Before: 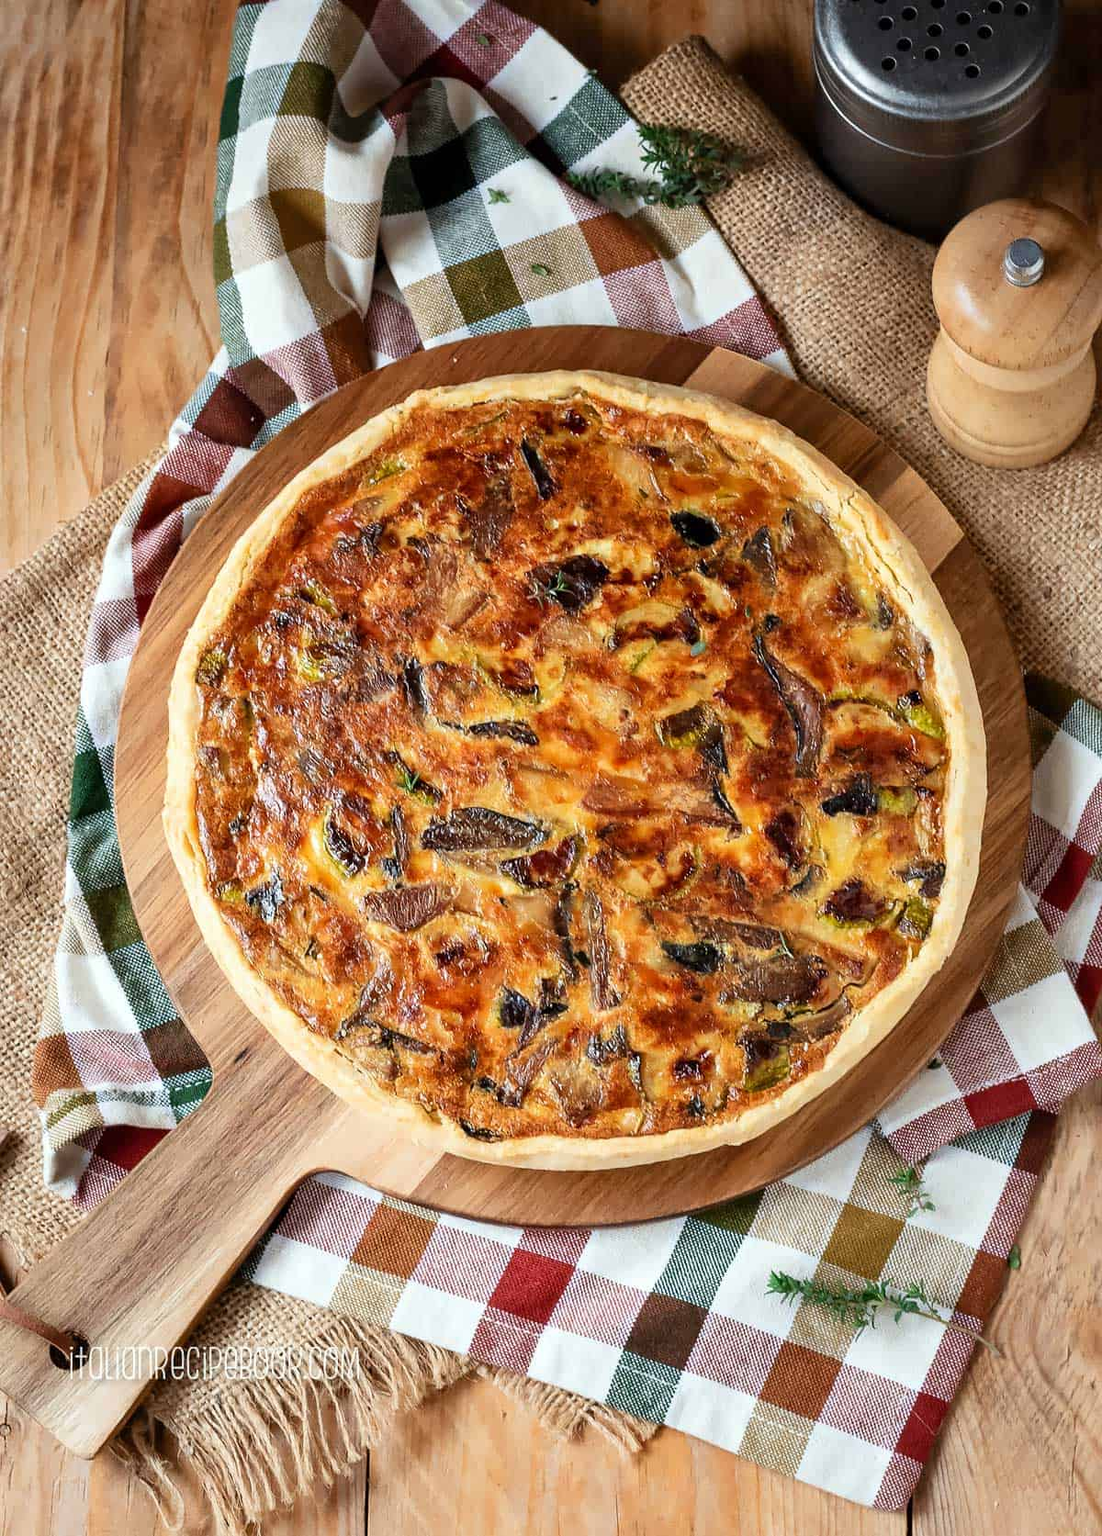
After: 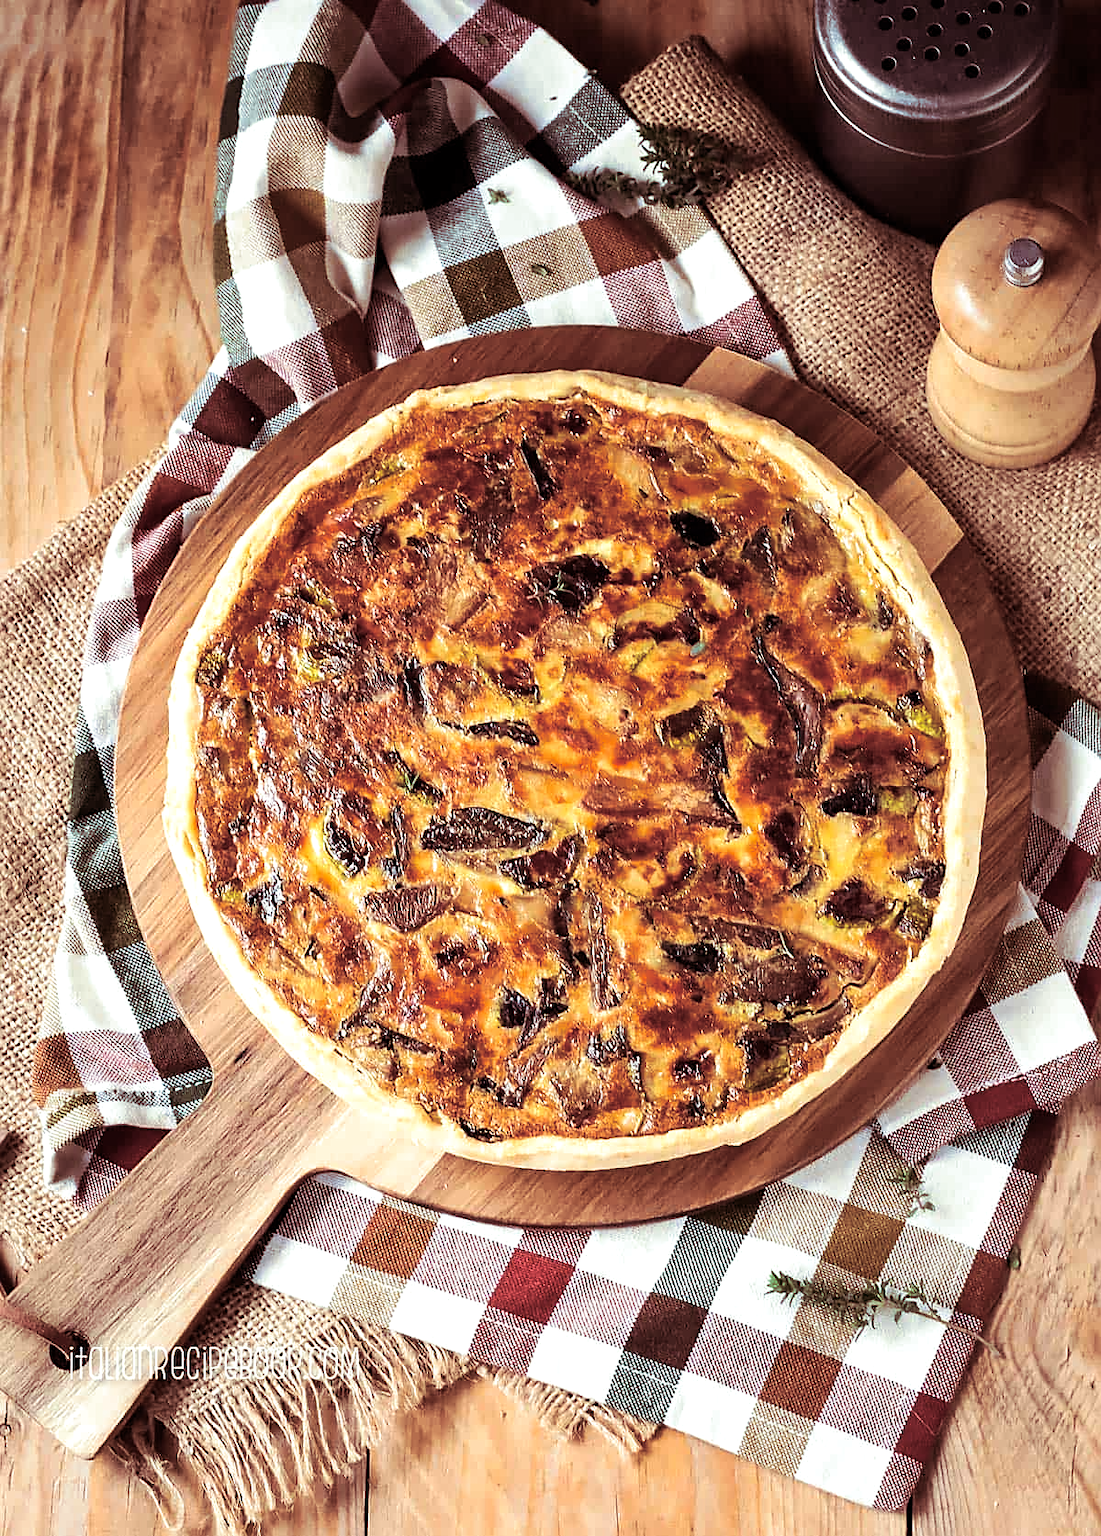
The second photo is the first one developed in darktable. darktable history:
sharpen: radius 1.864, amount 0.398, threshold 1.271
split-toning: on, module defaults
tone equalizer: -8 EV -0.417 EV, -7 EV -0.389 EV, -6 EV -0.333 EV, -5 EV -0.222 EV, -3 EV 0.222 EV, -2 EV 0.333 EV, -1 EV 0.389 EV, +0 EV 0.417 EV, edges refinement/feathering 500, mask exposure compensation -1.57 EV, preserve details no
